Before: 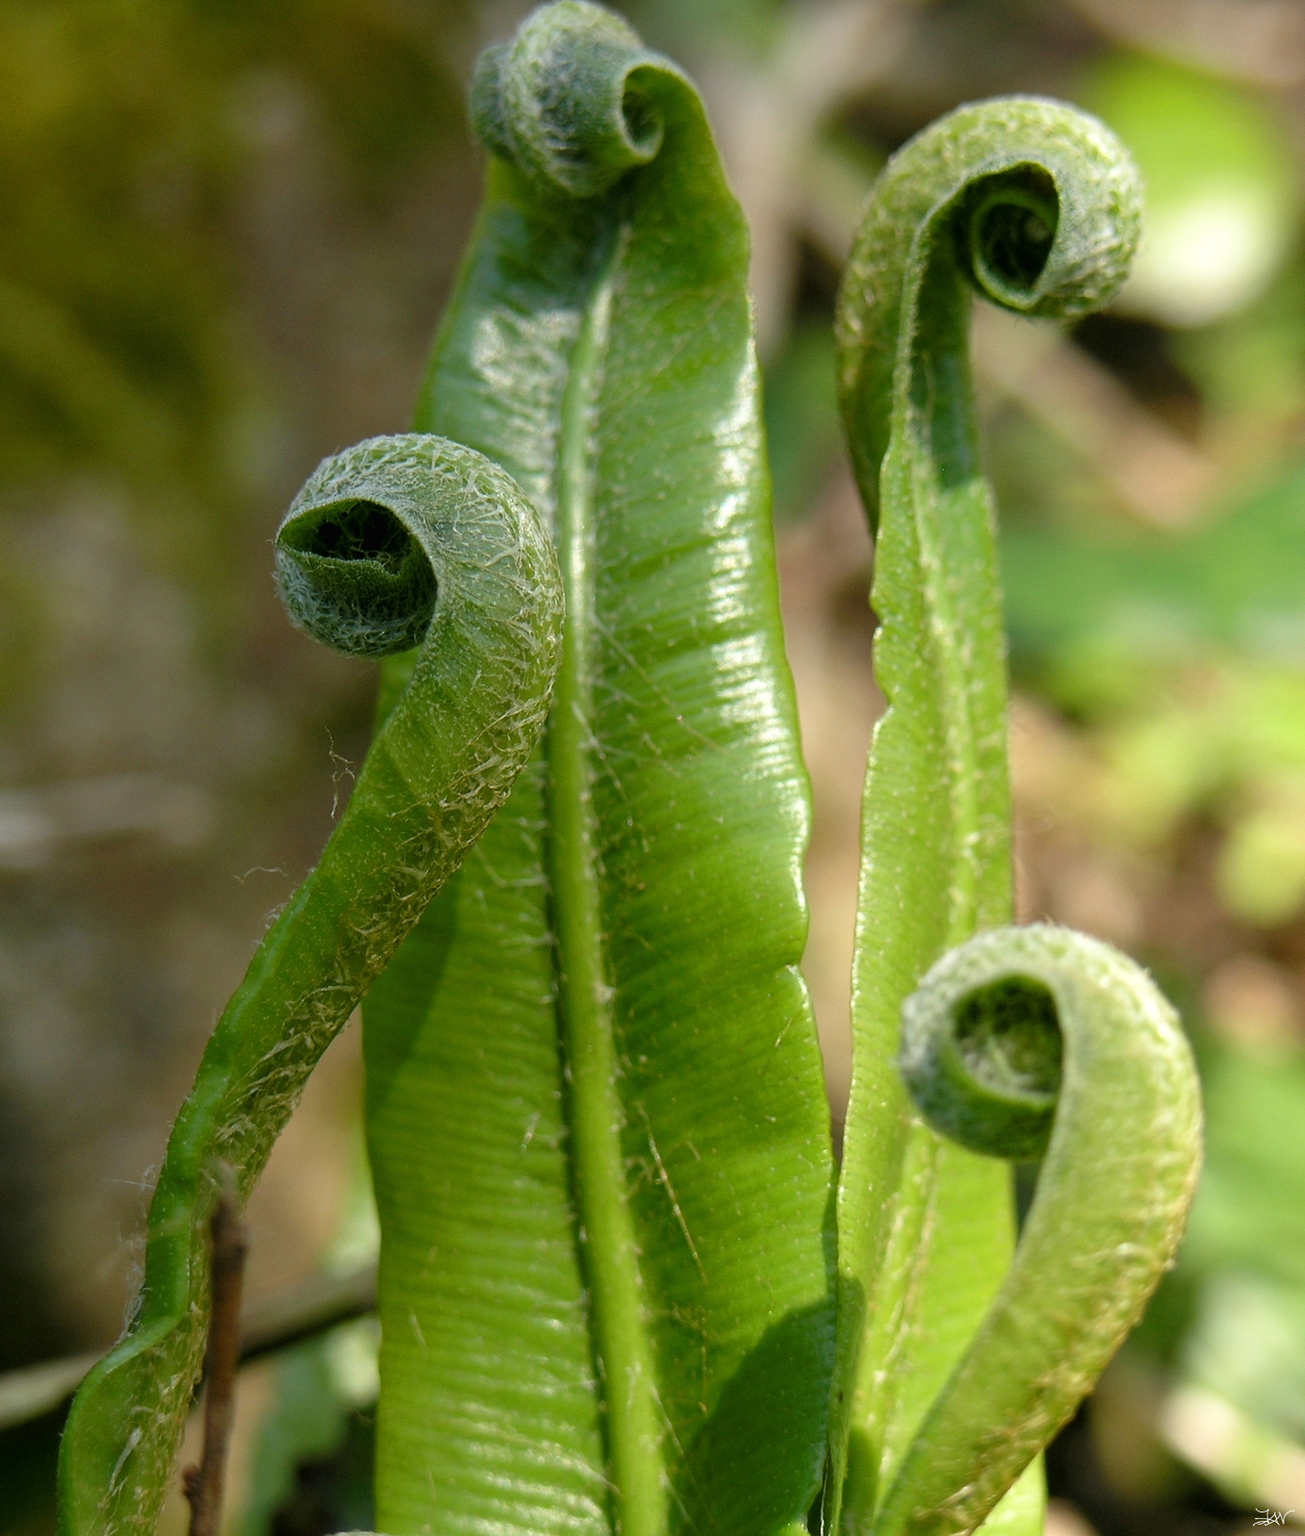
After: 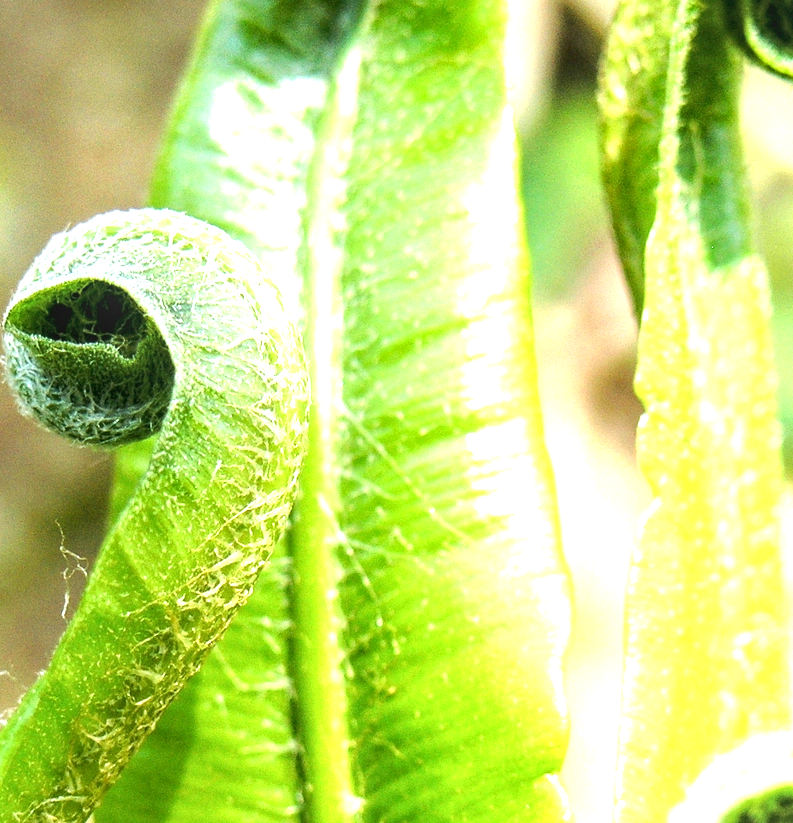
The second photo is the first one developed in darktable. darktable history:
crop: left 20.932%, top 15.471%, right 21.848%, bottom 34.081%
tone equalizer: -8 EV 0.001 EV, -7 EV -0.002 EV, -6 EV 0.002 EV, -5 EV -0.03 EV, -4 EV -0.116 EV, -3 EV -0.169 EV, -2 EV 0.24 EV, -1 EV 0.702 EV, +0 EV 0.493 EV
white balance: red 0.982, blue 1.018
local contrast: on, module defaults
exposure: black level correction 0, exposure 1.45 EV, compensate exposure bias true, compensate highlight preservation false
